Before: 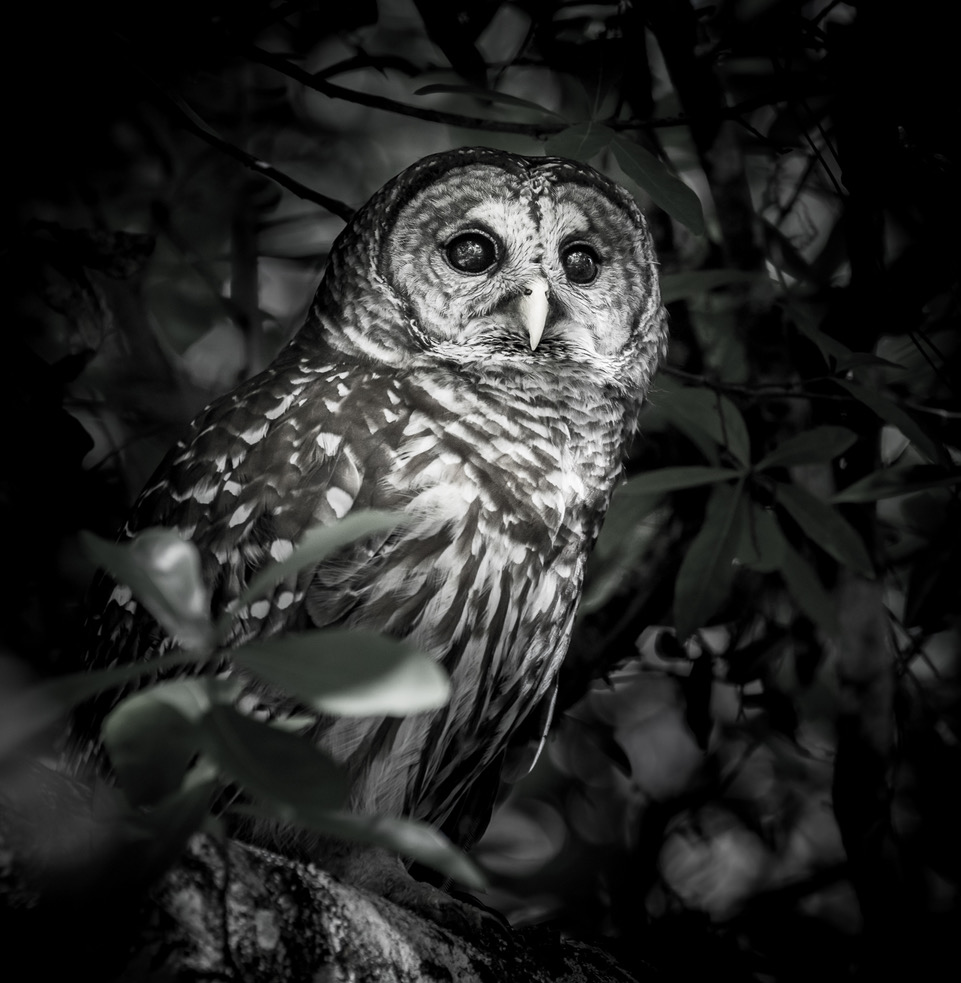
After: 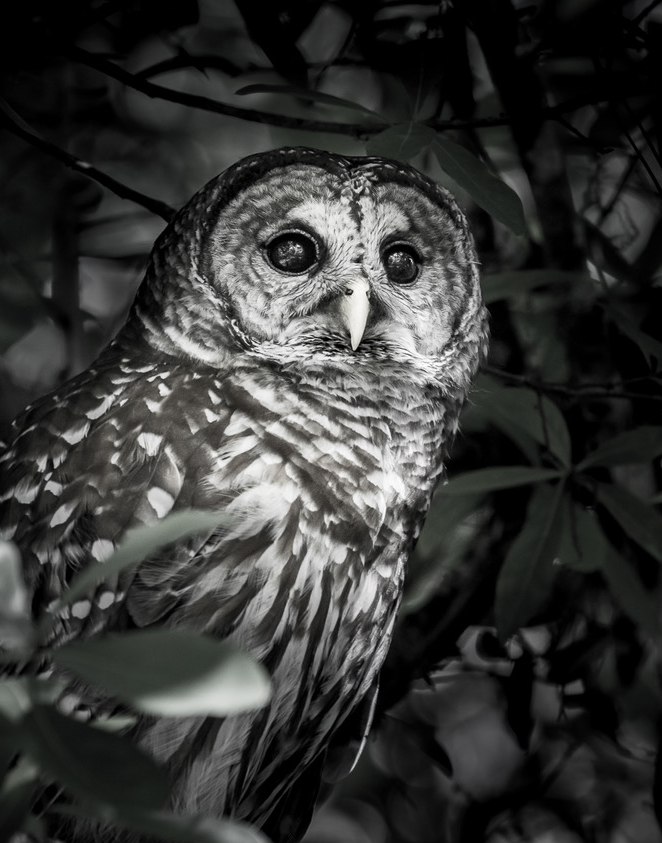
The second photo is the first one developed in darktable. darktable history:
crop: left 18.665%, right 12.408%, bottom 14.159%
